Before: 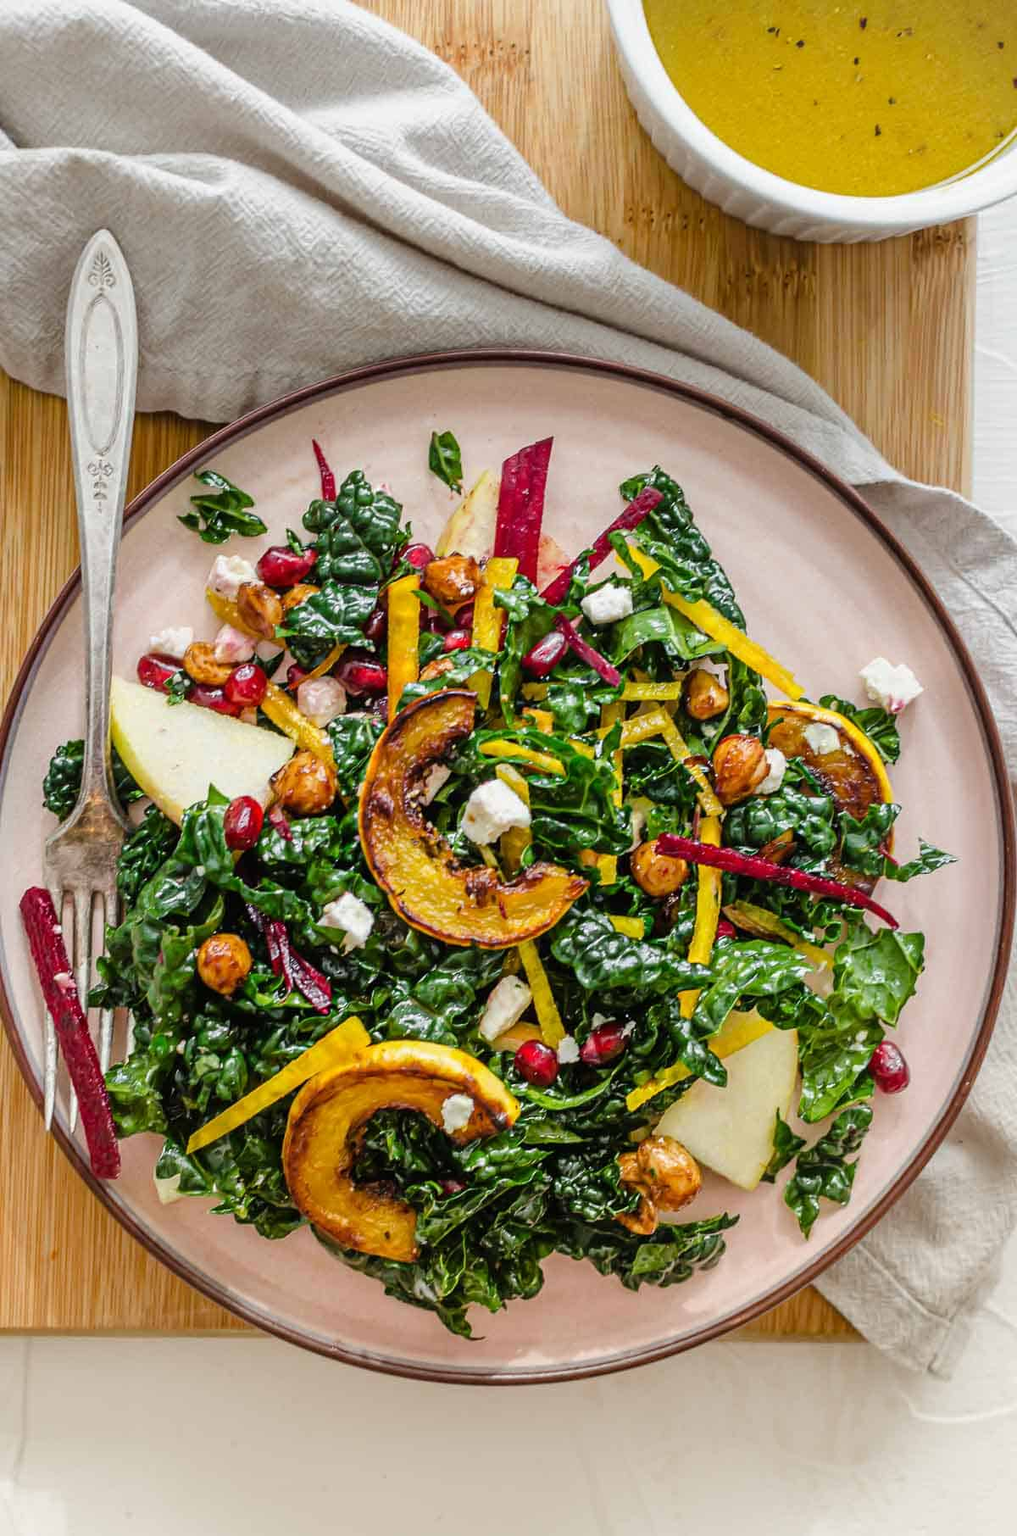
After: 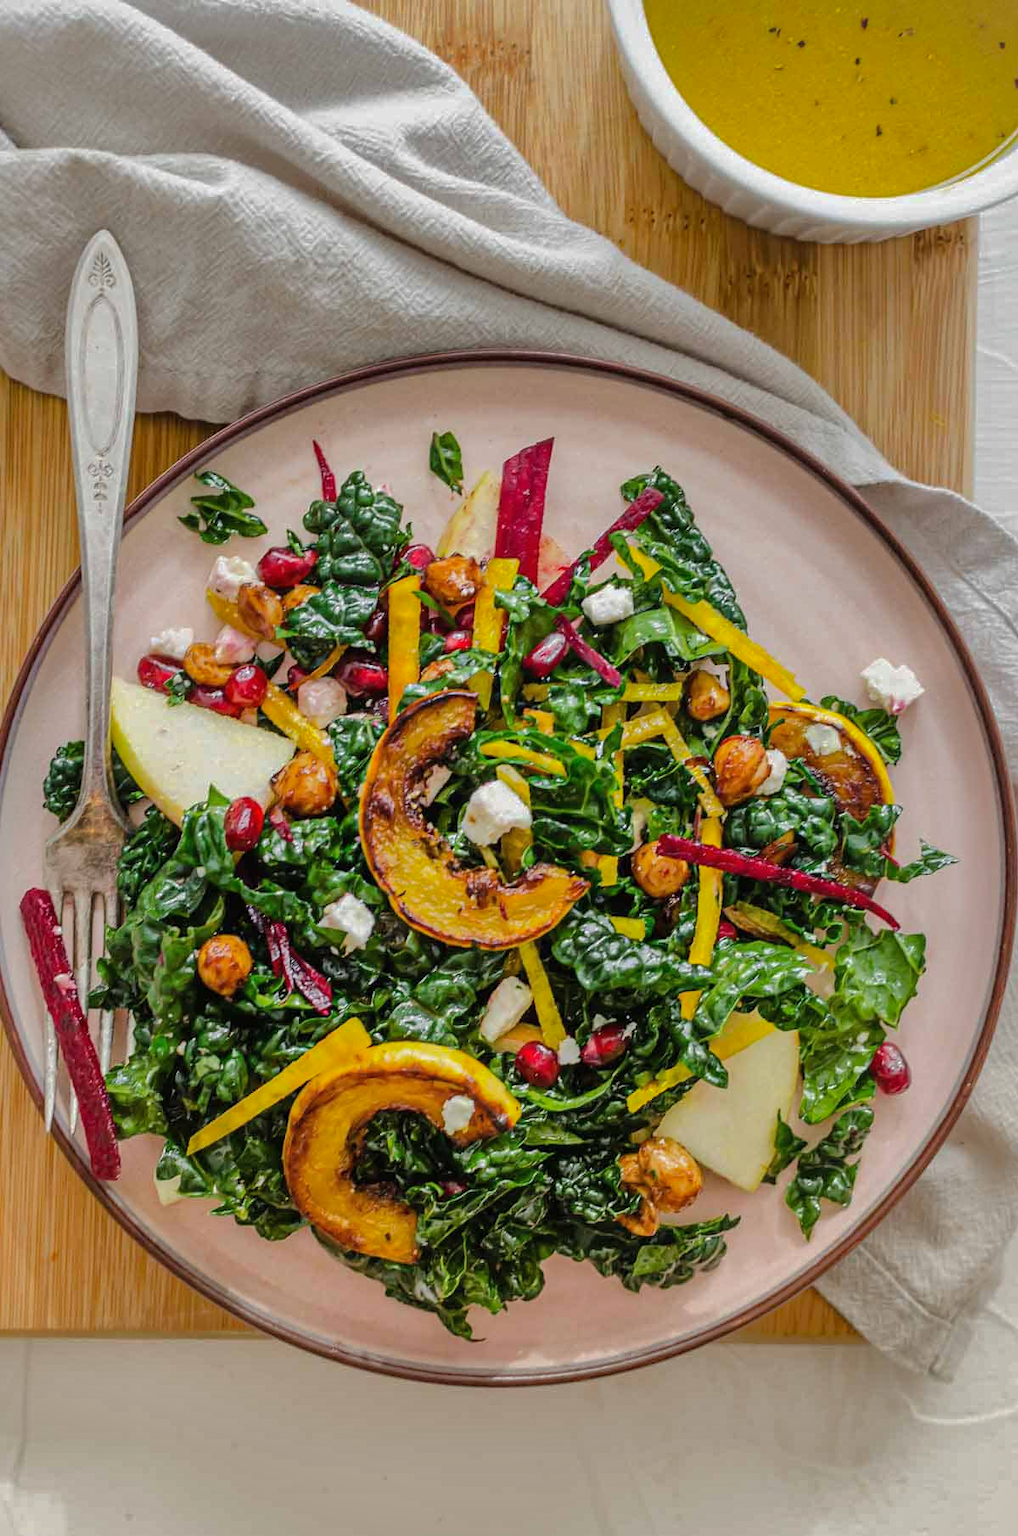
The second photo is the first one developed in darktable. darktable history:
crop: bottom 0.071%
shadows and highlights: shadows 25, highlights -70
